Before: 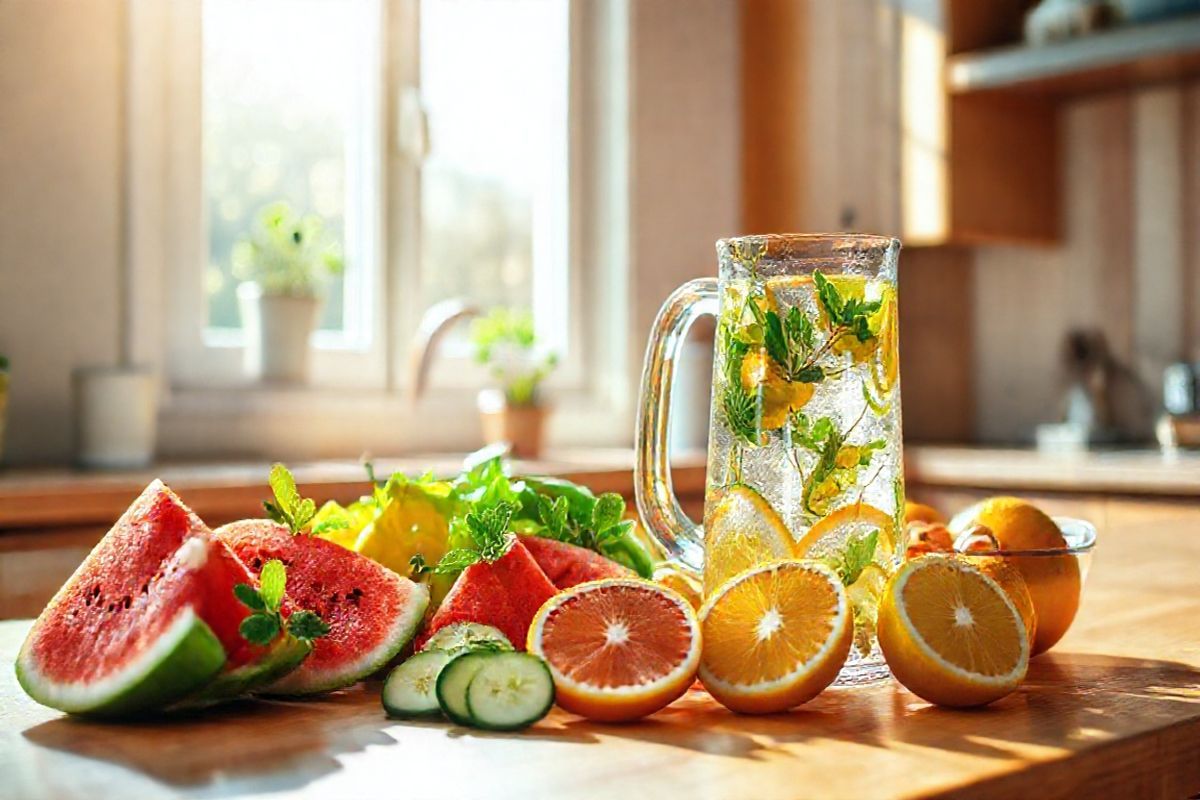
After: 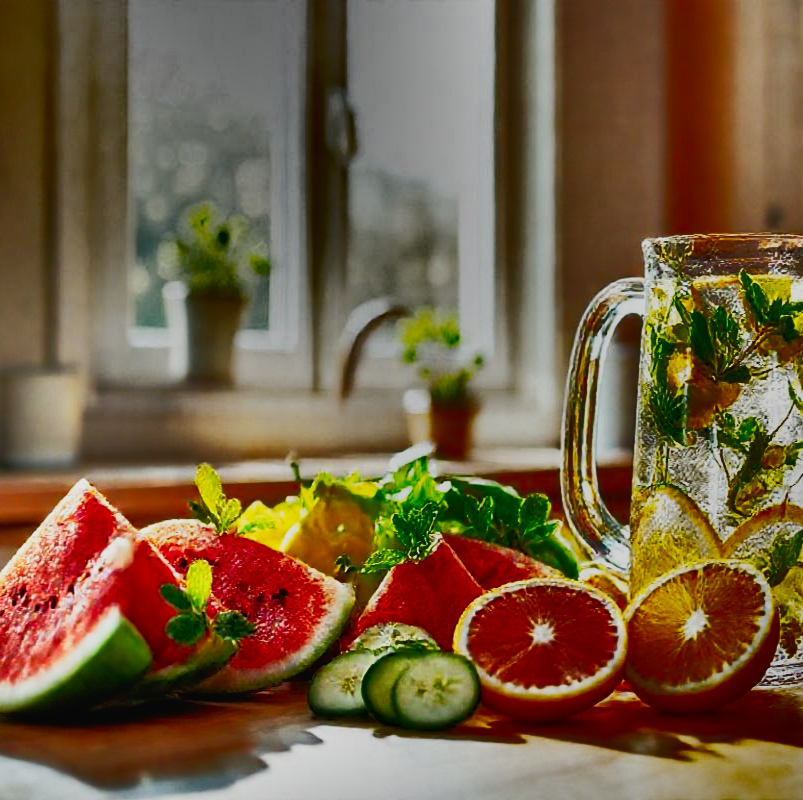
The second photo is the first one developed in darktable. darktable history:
shadows and highlights: radius 123.56, shadows 98.47, white point adjustment -3.08, highlights -98.87, soften with gaussian
tone curve: curves: ch0 [(0, 0.024) (0.031, 0.027) (0.113, 0.069) (0.198, 0.18) (0.304, 0.303) (0.441, 0.462) (0.557, 0.6) (0.711, 0.79) (0.812, 0.878) (0.927, 0.935) (1, 0.963)]; ch1 [(0, 0) (0.222, 0.2) (0.343, 0.325) (0.45, 0.441) (0.502, 0.501) (0.527, 0.534) (0.55, 0.561) (0.632, 0.656) (0.735, 0.754) (1, 1)]; ch2 [(0, 0) (0.249, 0.222) (0.352, 0.348) (0.424, 0.439) (0.476, 0.482) (0.499, 0.501) (0.517, 0.516) (0.532, 0.544) (0.558, 0.585) (0.596, 0.629) (0.726, 0.745) (0.82, 0.796) (0.998, 0.928)], preserve colors none
crop and rotate: left 6.206%, right 26.802%
